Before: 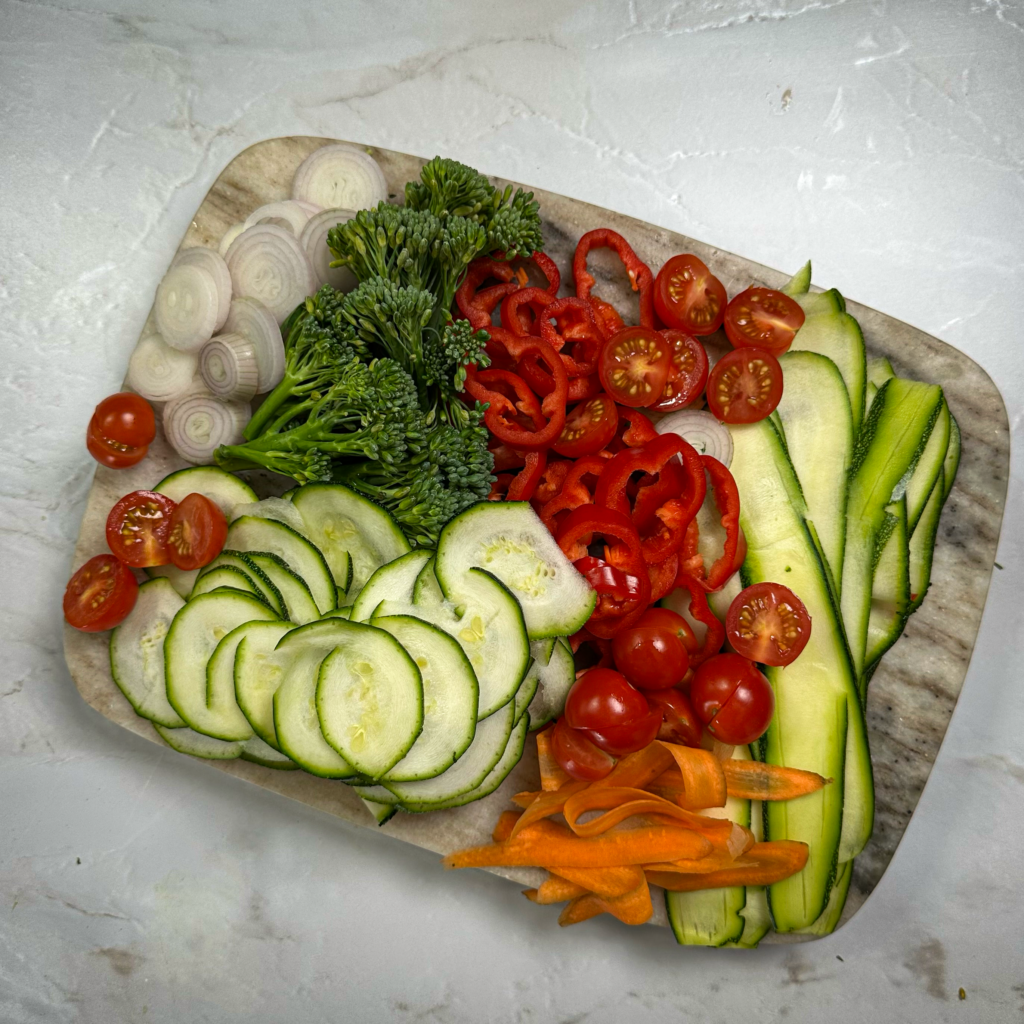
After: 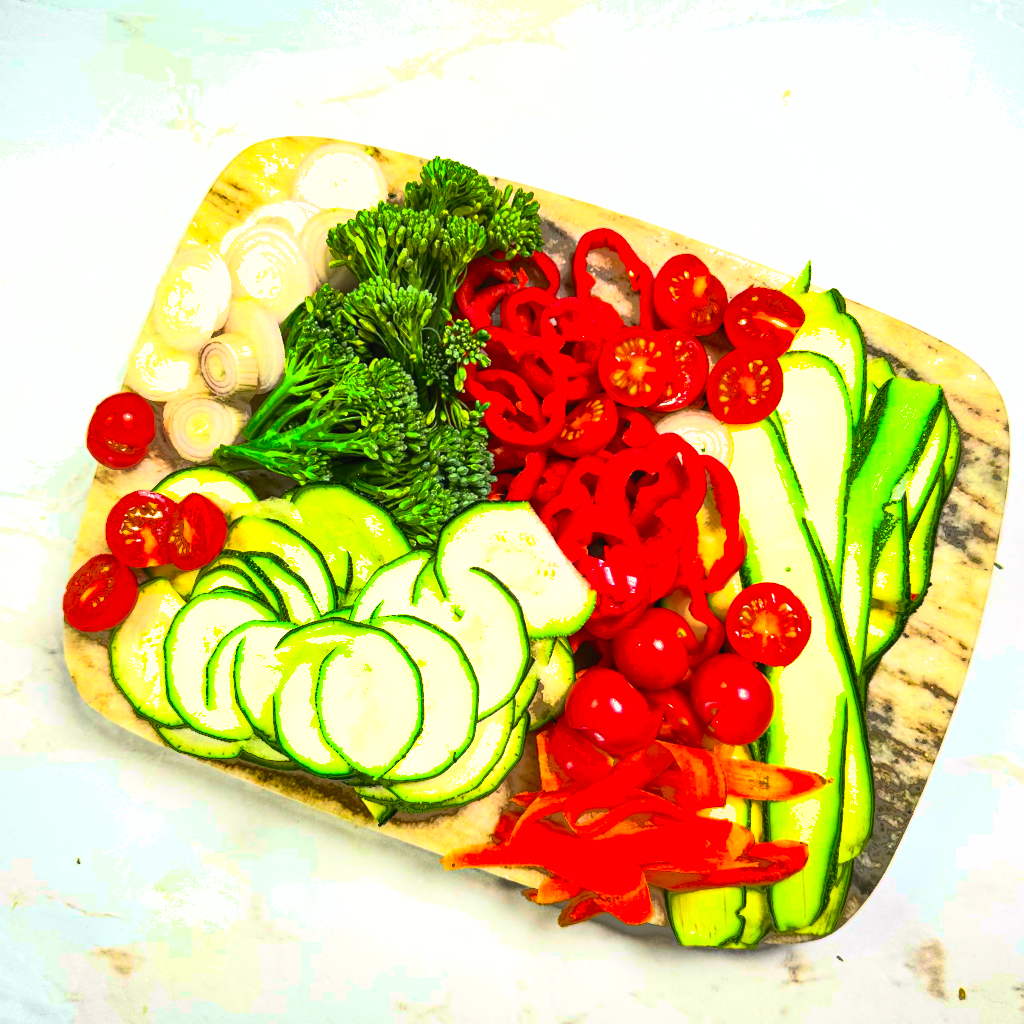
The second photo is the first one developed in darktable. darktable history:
contrast brightness saturation: contrast 0.819, brightness 0.591, saturation 0.574
exposure: black level correction 0, exposure 1.103 EV, compensate highlight preservation false
shadows and highlights: shadows -18.22, highlights -73.25
